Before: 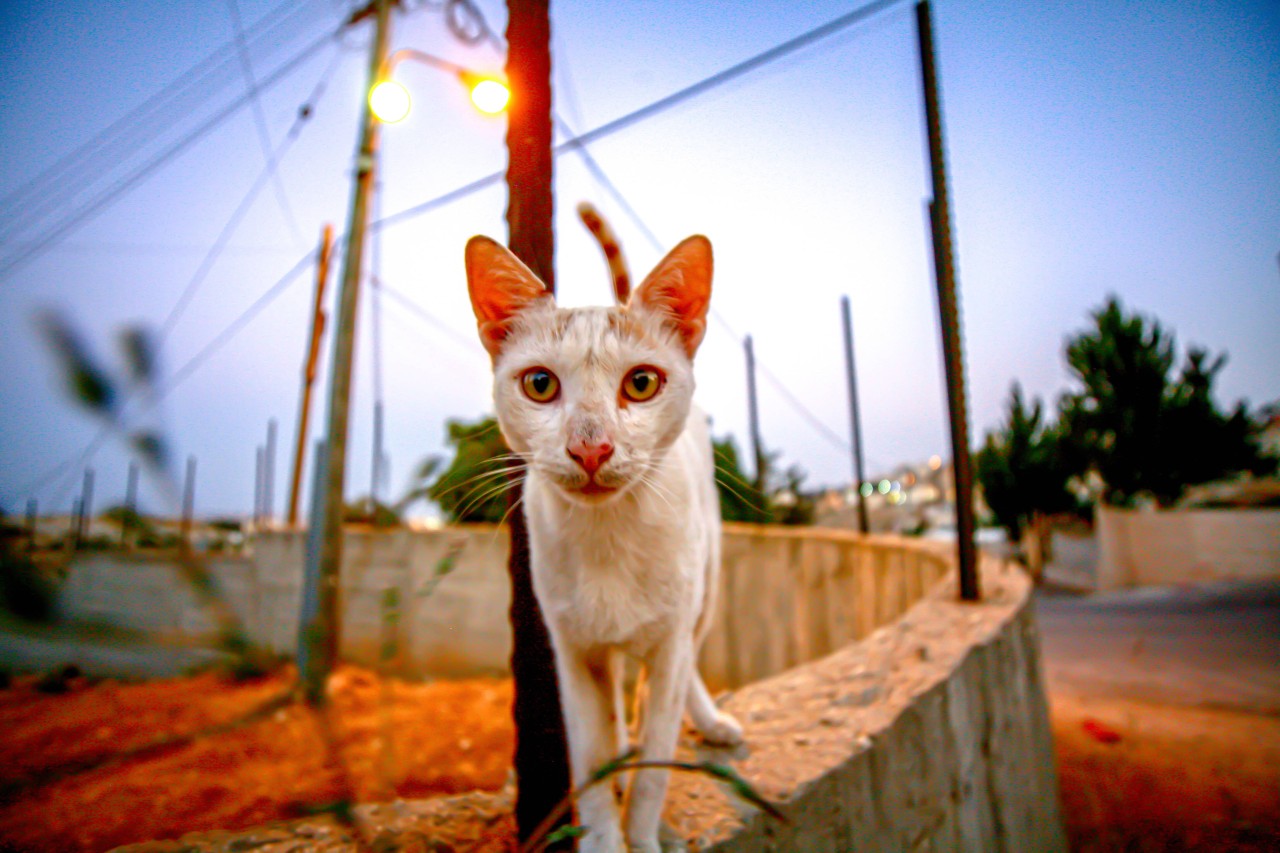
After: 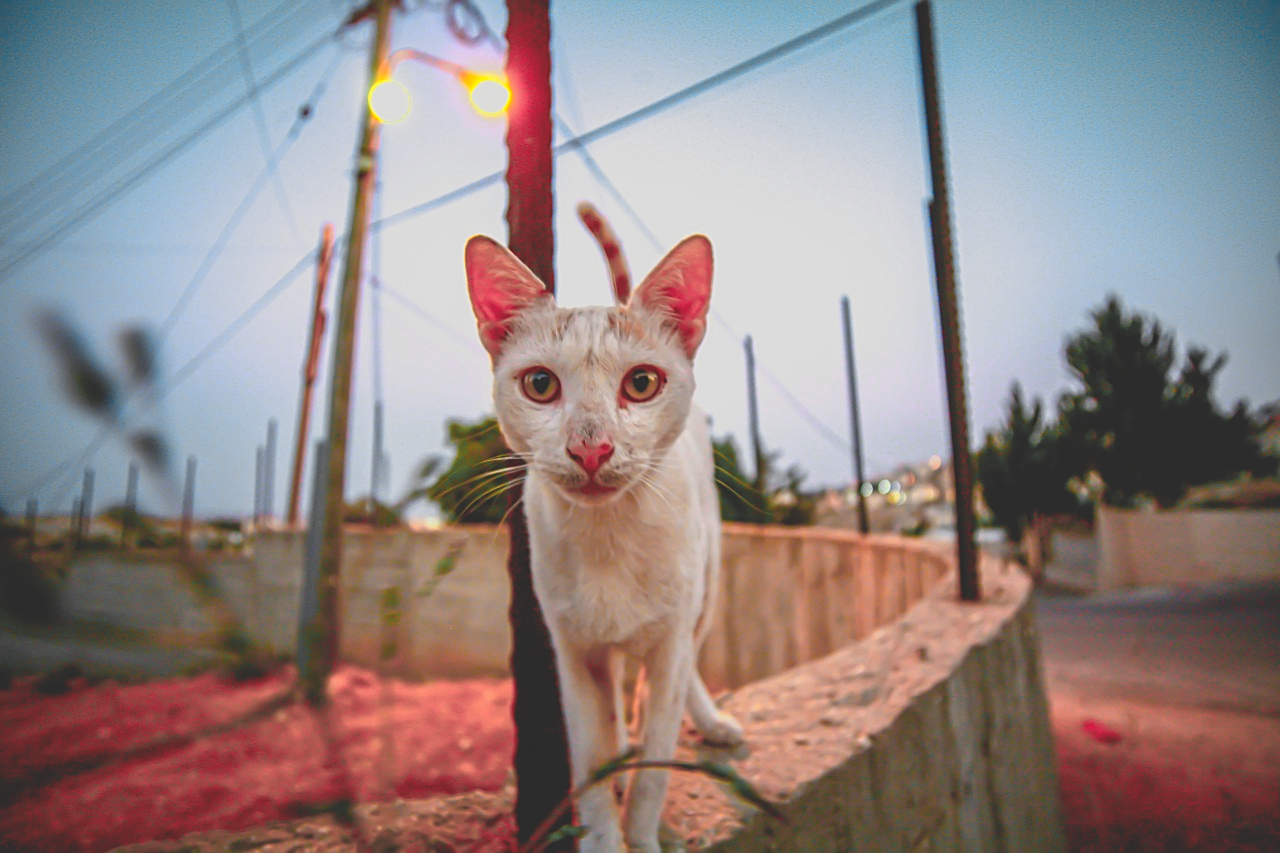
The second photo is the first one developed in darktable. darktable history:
exposure: black level correction -0.037, exposure -0.495 EV, compensate highlight preservation false
color zones: curves: ch0 [(0.257, 0.558) (0.75, 0.565)]; ch1 [(0.004, 0.857) (0.14, 0.416) (0.257, 0.695) (0.442, 0.032) (0.736, 0.266) (0.891, 0.741)]; ch2 [(0, 0.623) (0.112, 0.436) (0.271, 0.474) (0.516, 0.64) (0.743, 0.286)]
tone equalizer: edges refinement/feathering 500, mask exposure compensation -1.57 EV, preserve details no
sharpen: on, module defaults
tone curve: curves: ch0 [(0, 0) (0.003, 0.003) (0.011, 0.011) (0.025, 0.025) (0.044, 0.044) (0.069, 0.068) (0.1, 0.098) (0.136, 0.134) (0.177, 0.175) (0.224, 0.221) (0.277, 0.273) (0.335, 0.33) (0.399, 0.393) (0.468, 0.461) (0.543, 0.546) (0.623, 0.625) (0.709, 0.711) (0.801, 0.802) (0.898, 0.898) (1, 1)], color space Lab, independent channels, preserve colors none
